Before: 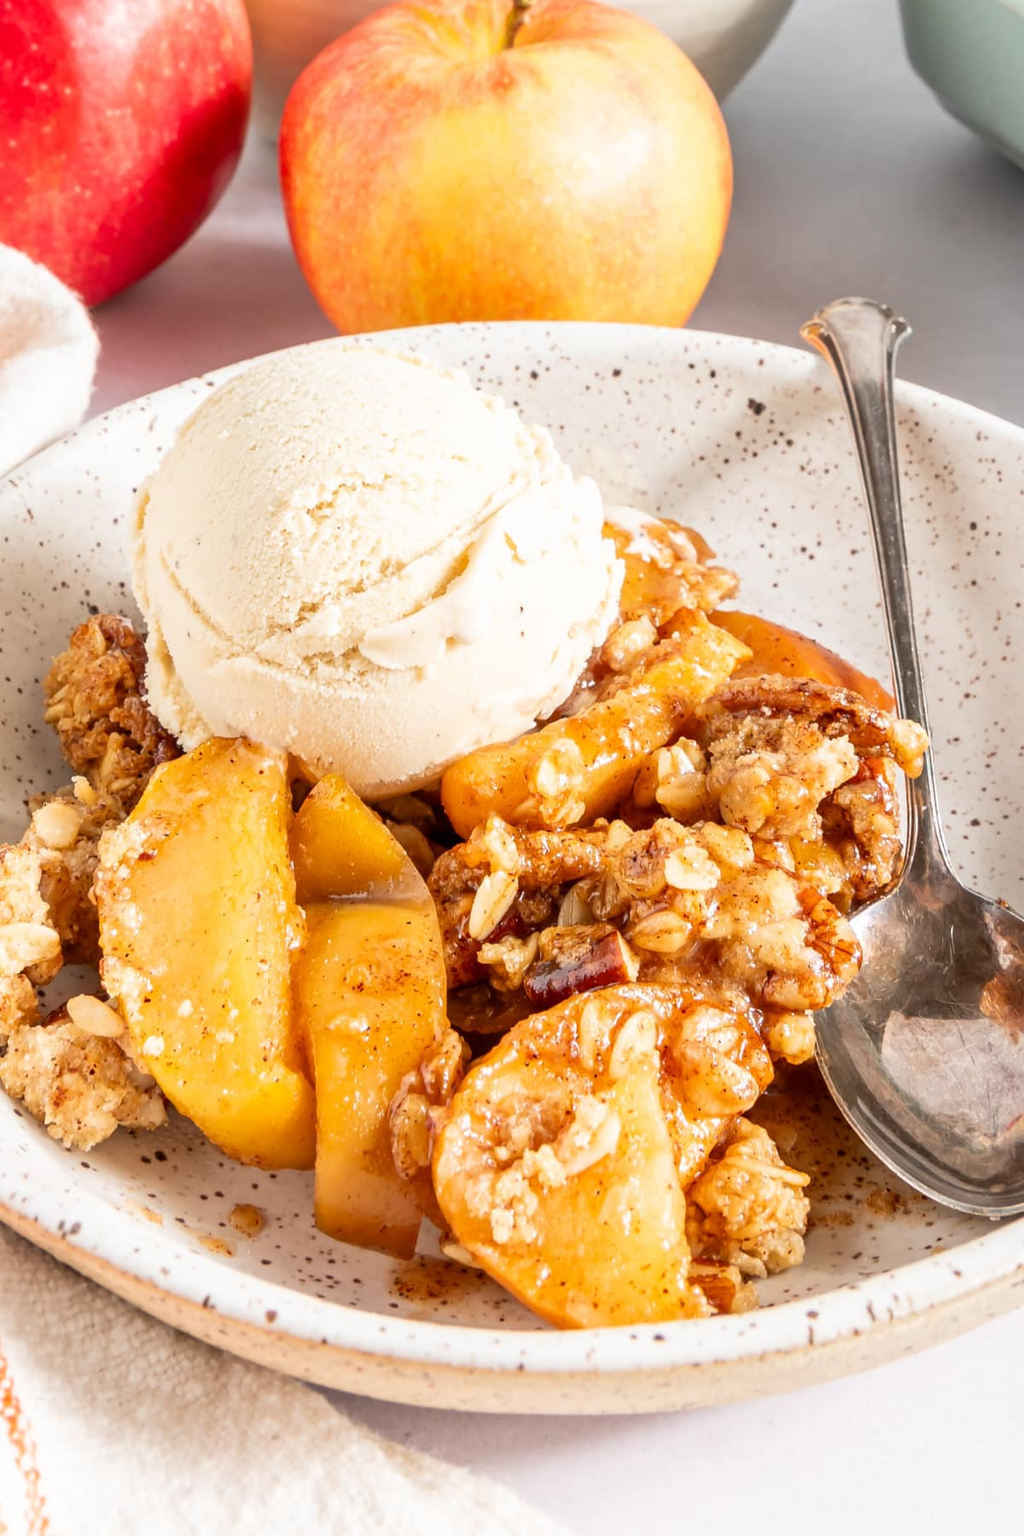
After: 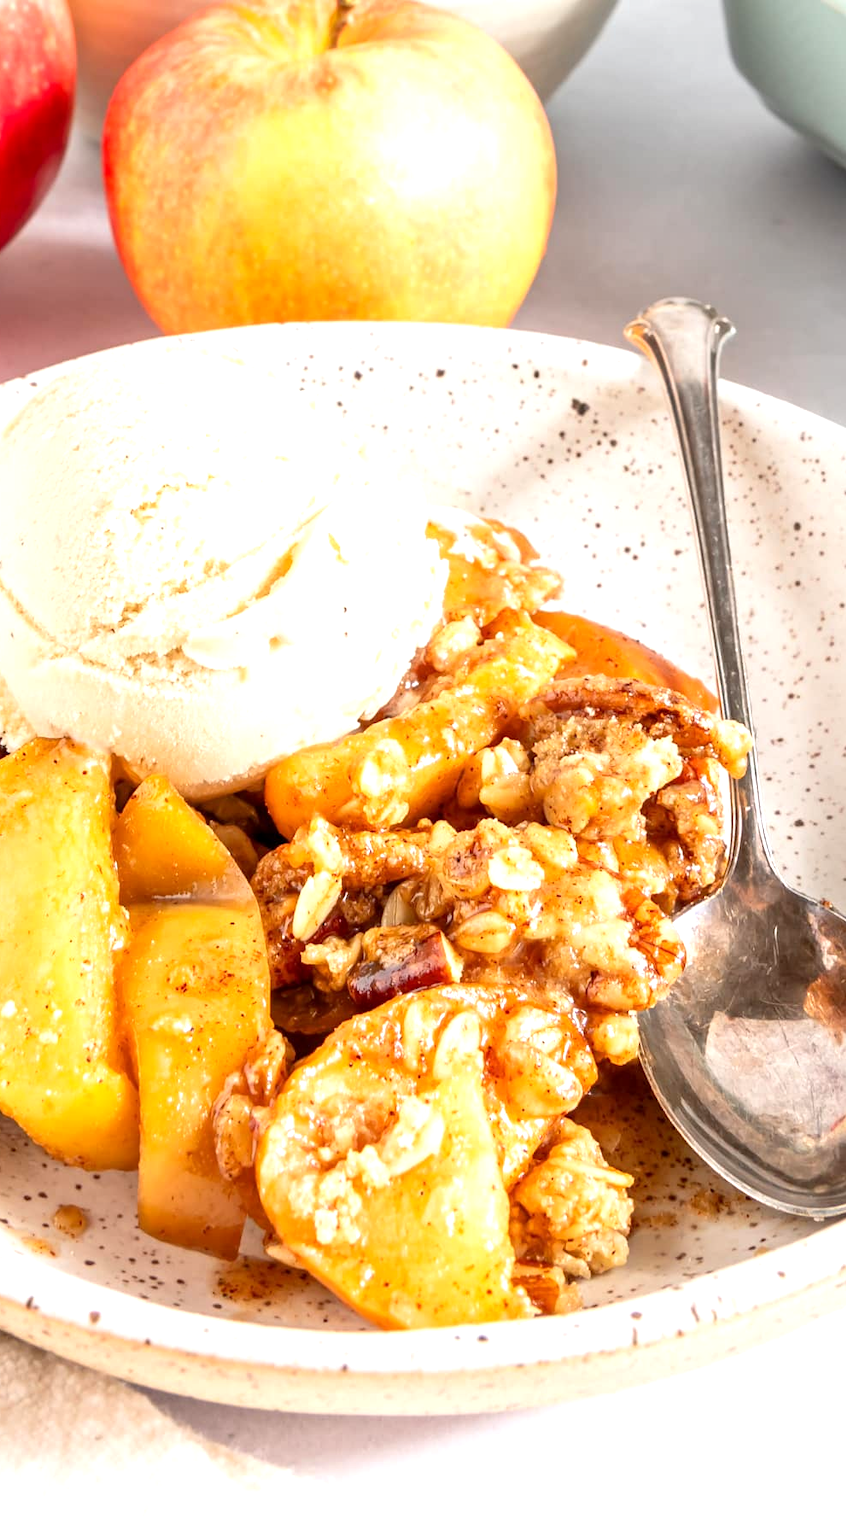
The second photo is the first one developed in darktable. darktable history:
crop: left 17.264%, bottom 0.038%
exposure: black level correction 0.001, exposure 0.5 EV, compensate exposure bias true, compensate highlight preservation false
